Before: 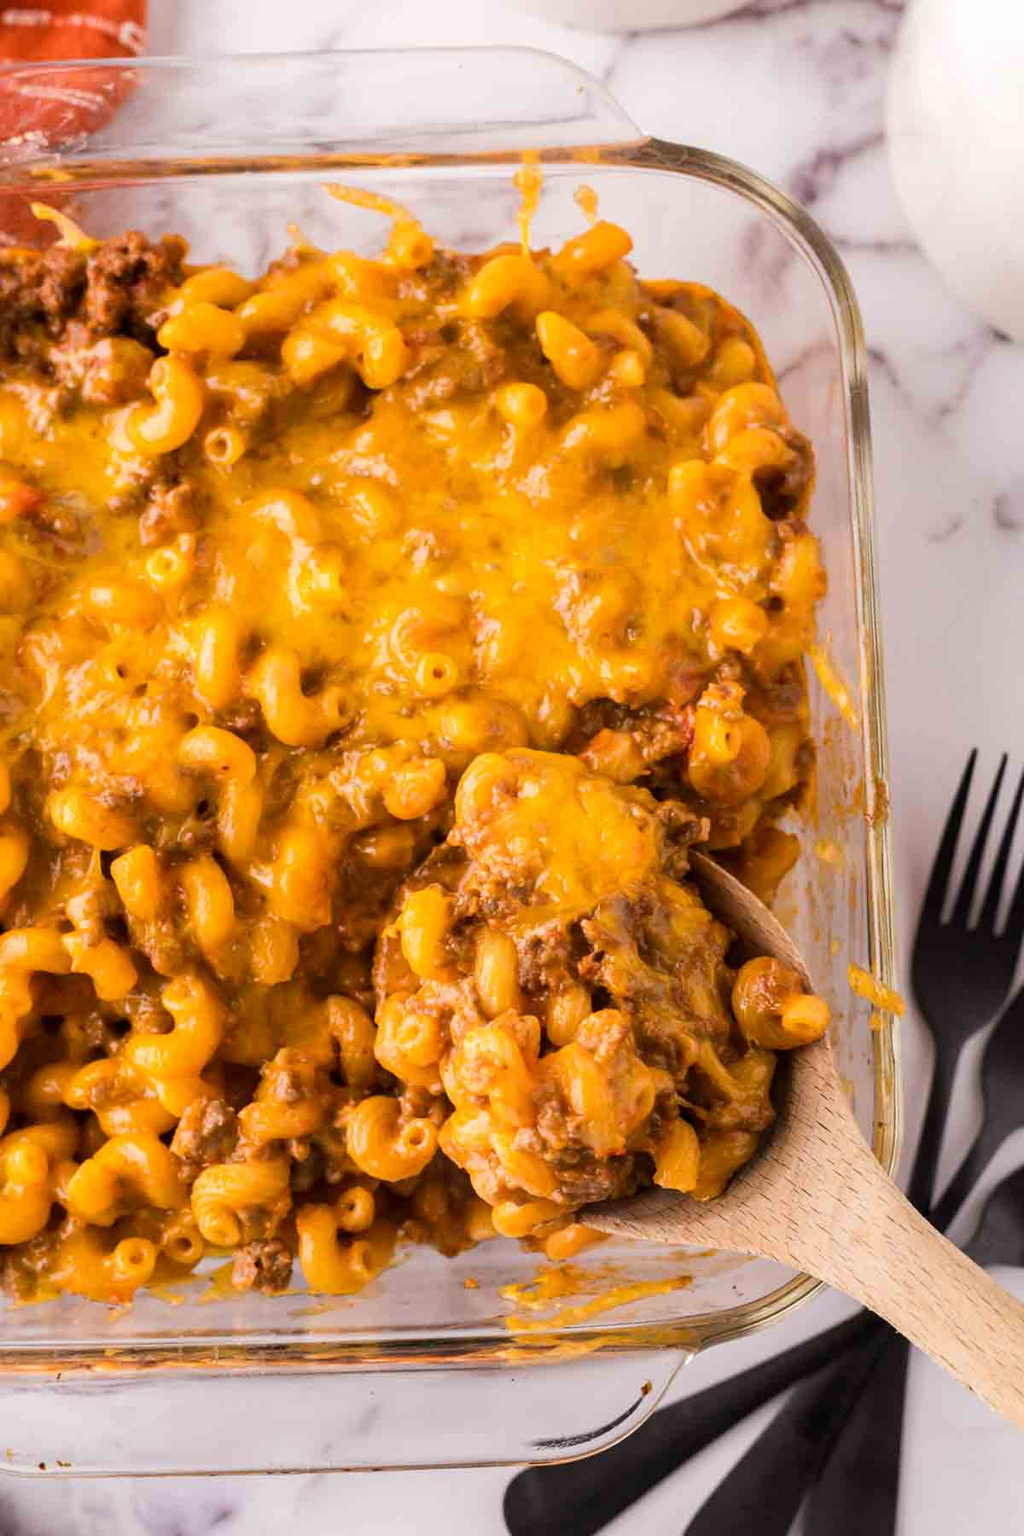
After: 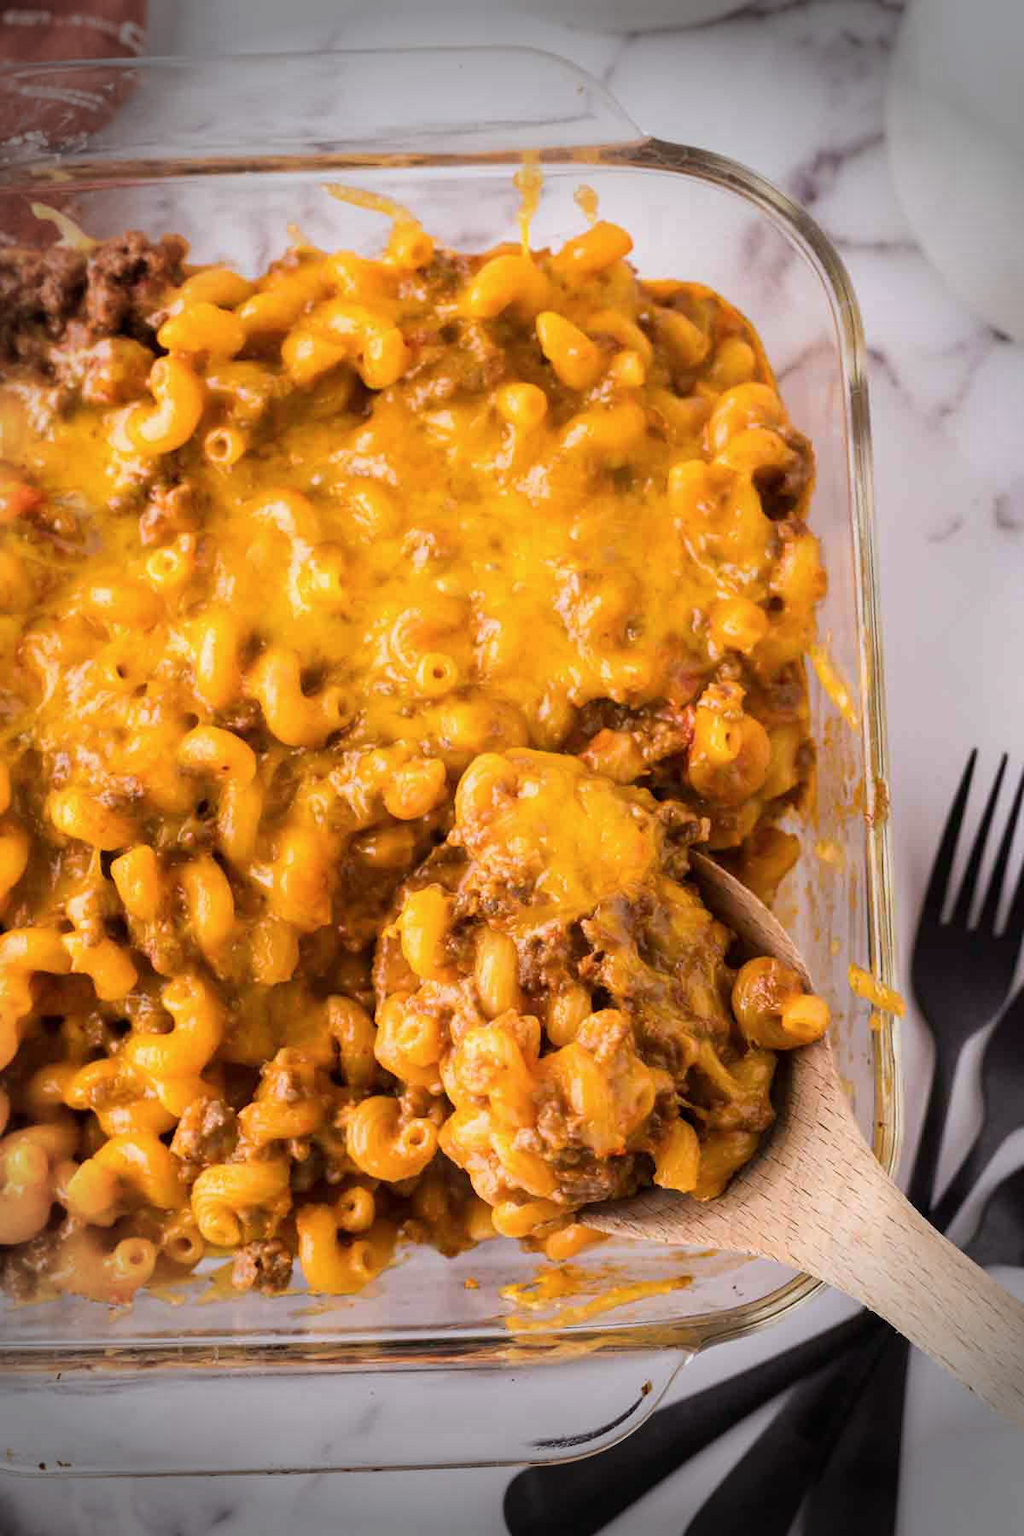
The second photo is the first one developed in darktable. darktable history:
vignetting: fall-off start 69.11%, fall-off radius 29.97%, brightness -0.698, width/height ratio 0.987, shape 0.843
color calibration: x 0.356, y 0.368, temperature 4716.67 K
